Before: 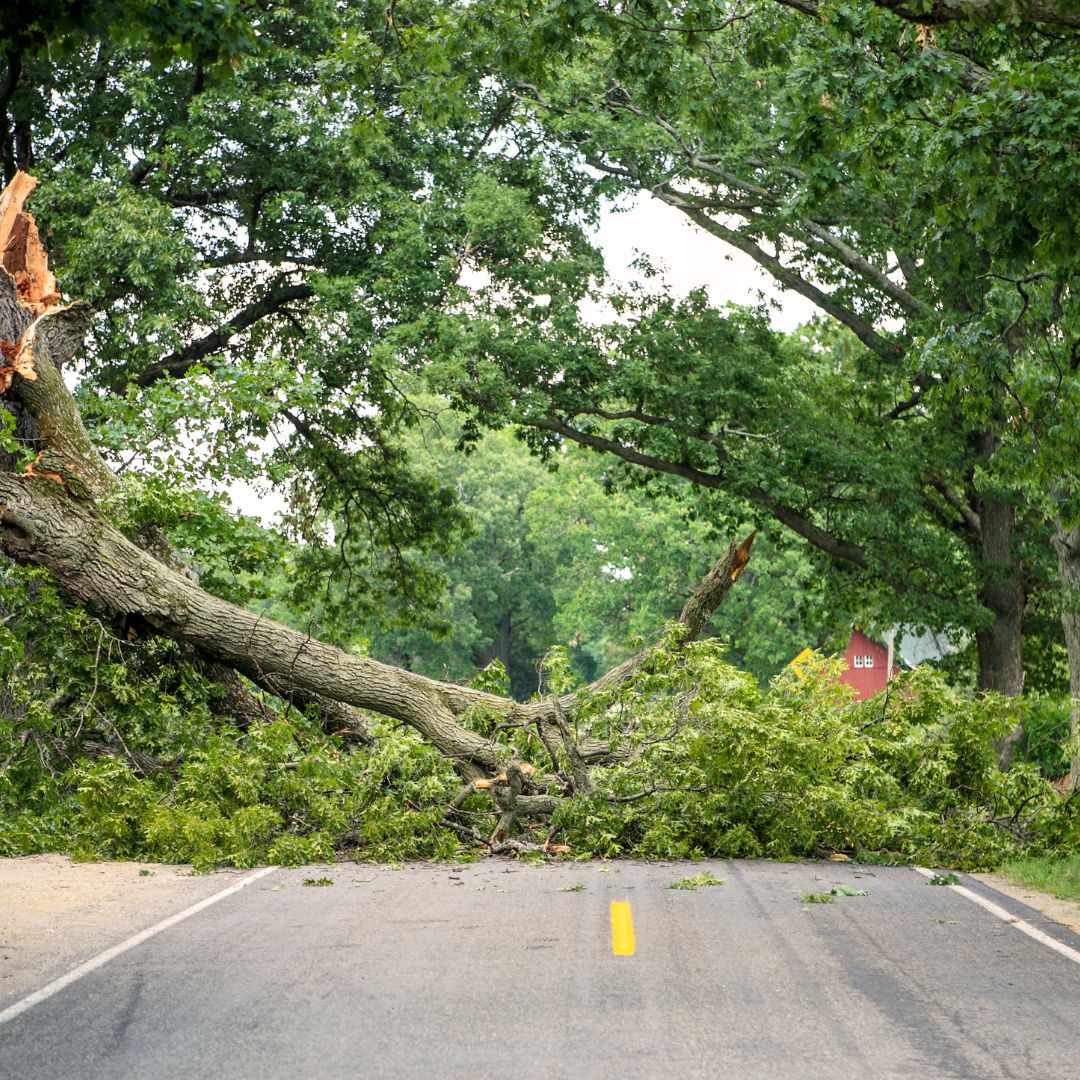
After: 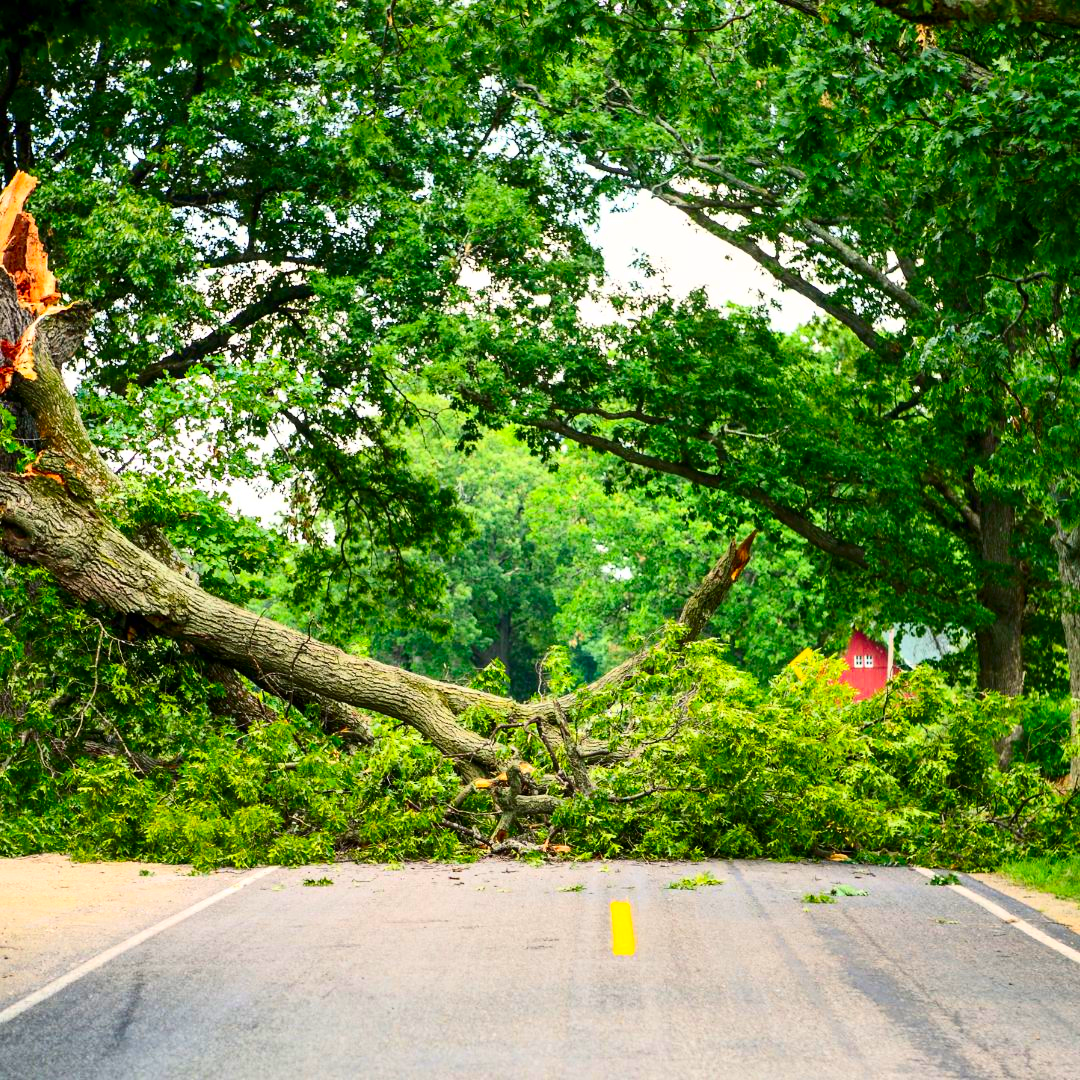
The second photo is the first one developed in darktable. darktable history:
tone equalizer: on, module defaults
contrast brightness saturation: contrast 0.26, brightness 0.02, saturation 0.87
